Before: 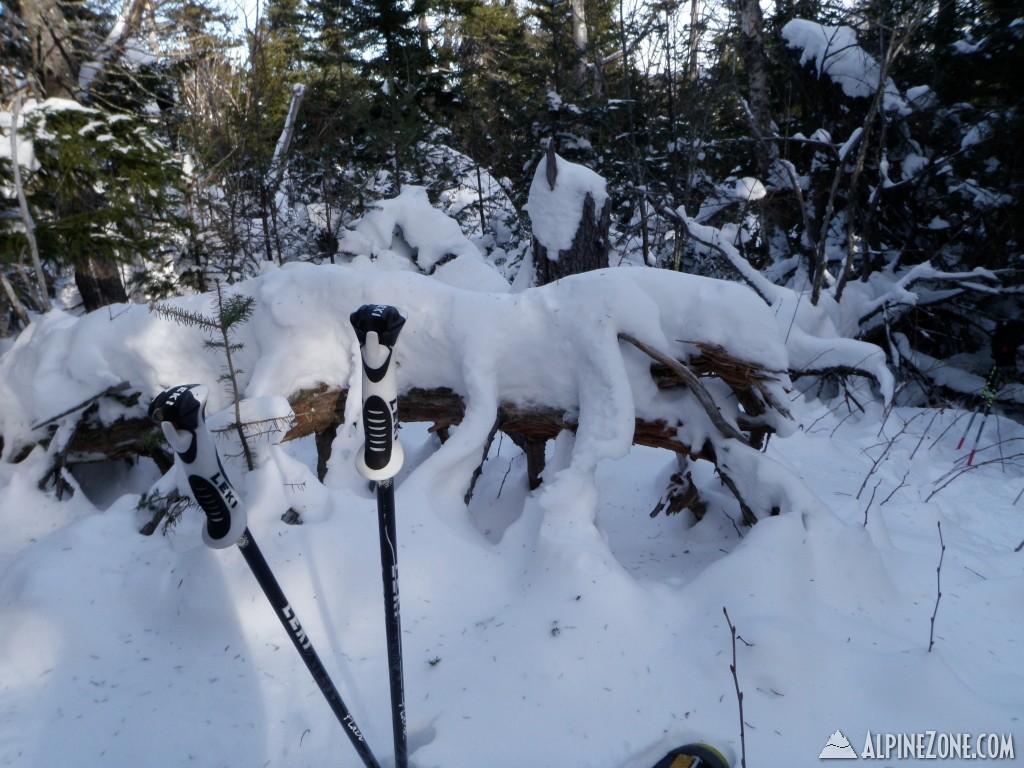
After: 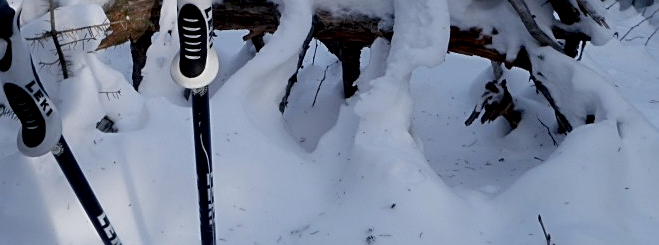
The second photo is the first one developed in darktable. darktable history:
crop: left 18.091%, top 51.13%, right 17.525%, bottom 16.85%
exposure: black level correction 0.009, exposure -0.159 EV, compensate highlight preservation false
sharpen: on, module defaults
